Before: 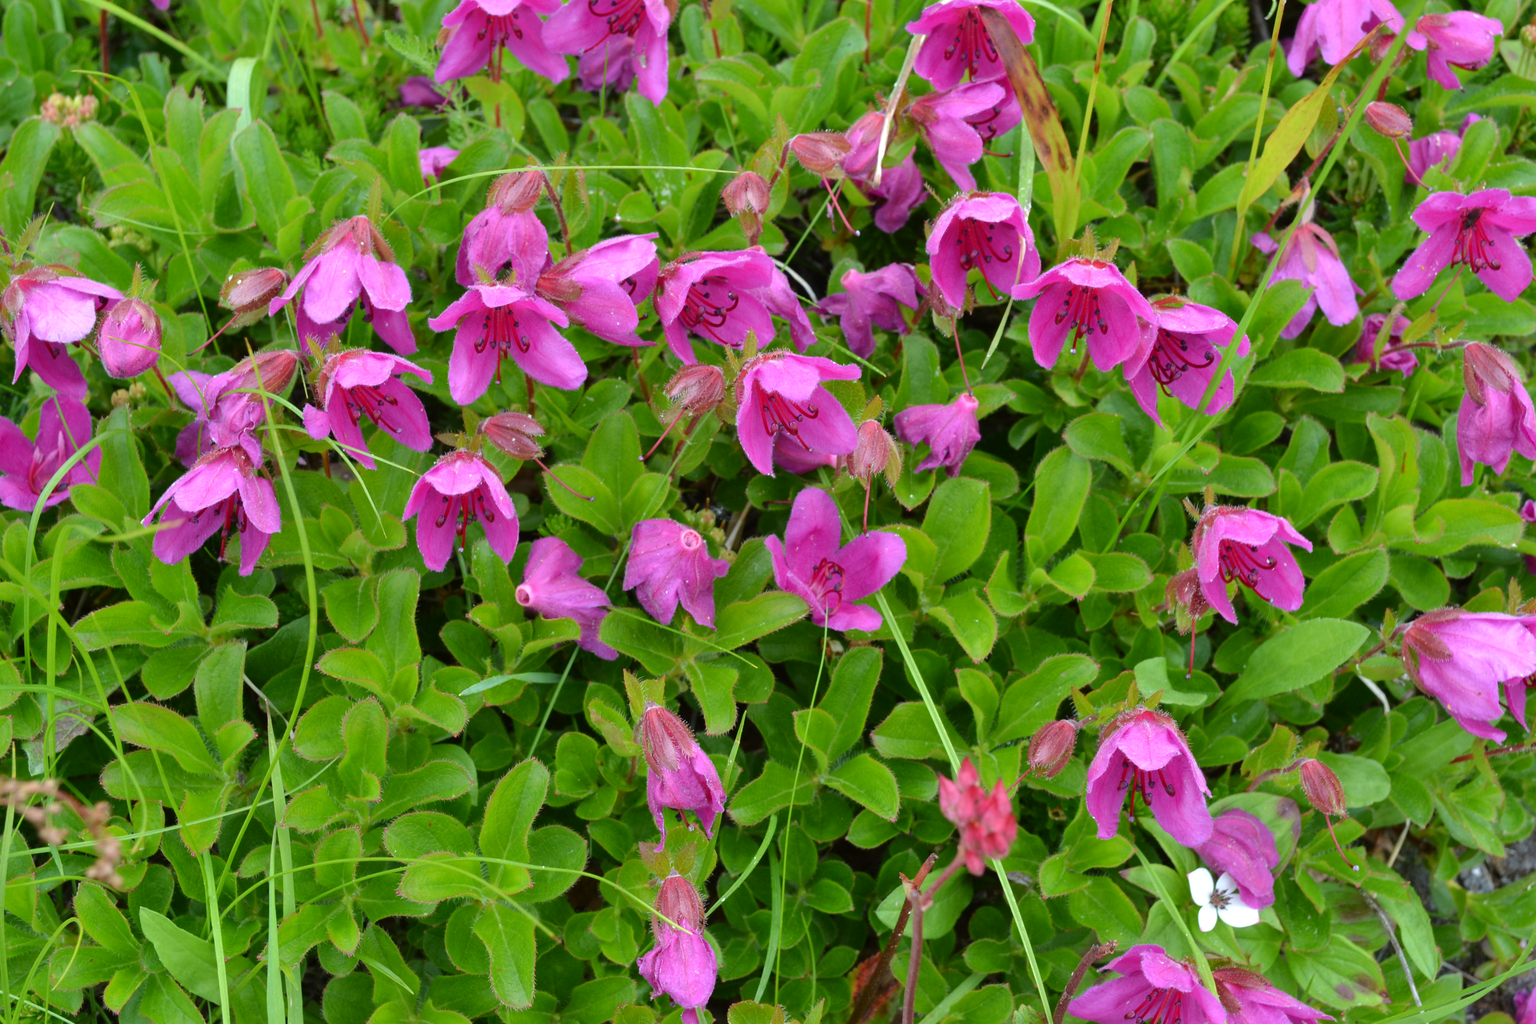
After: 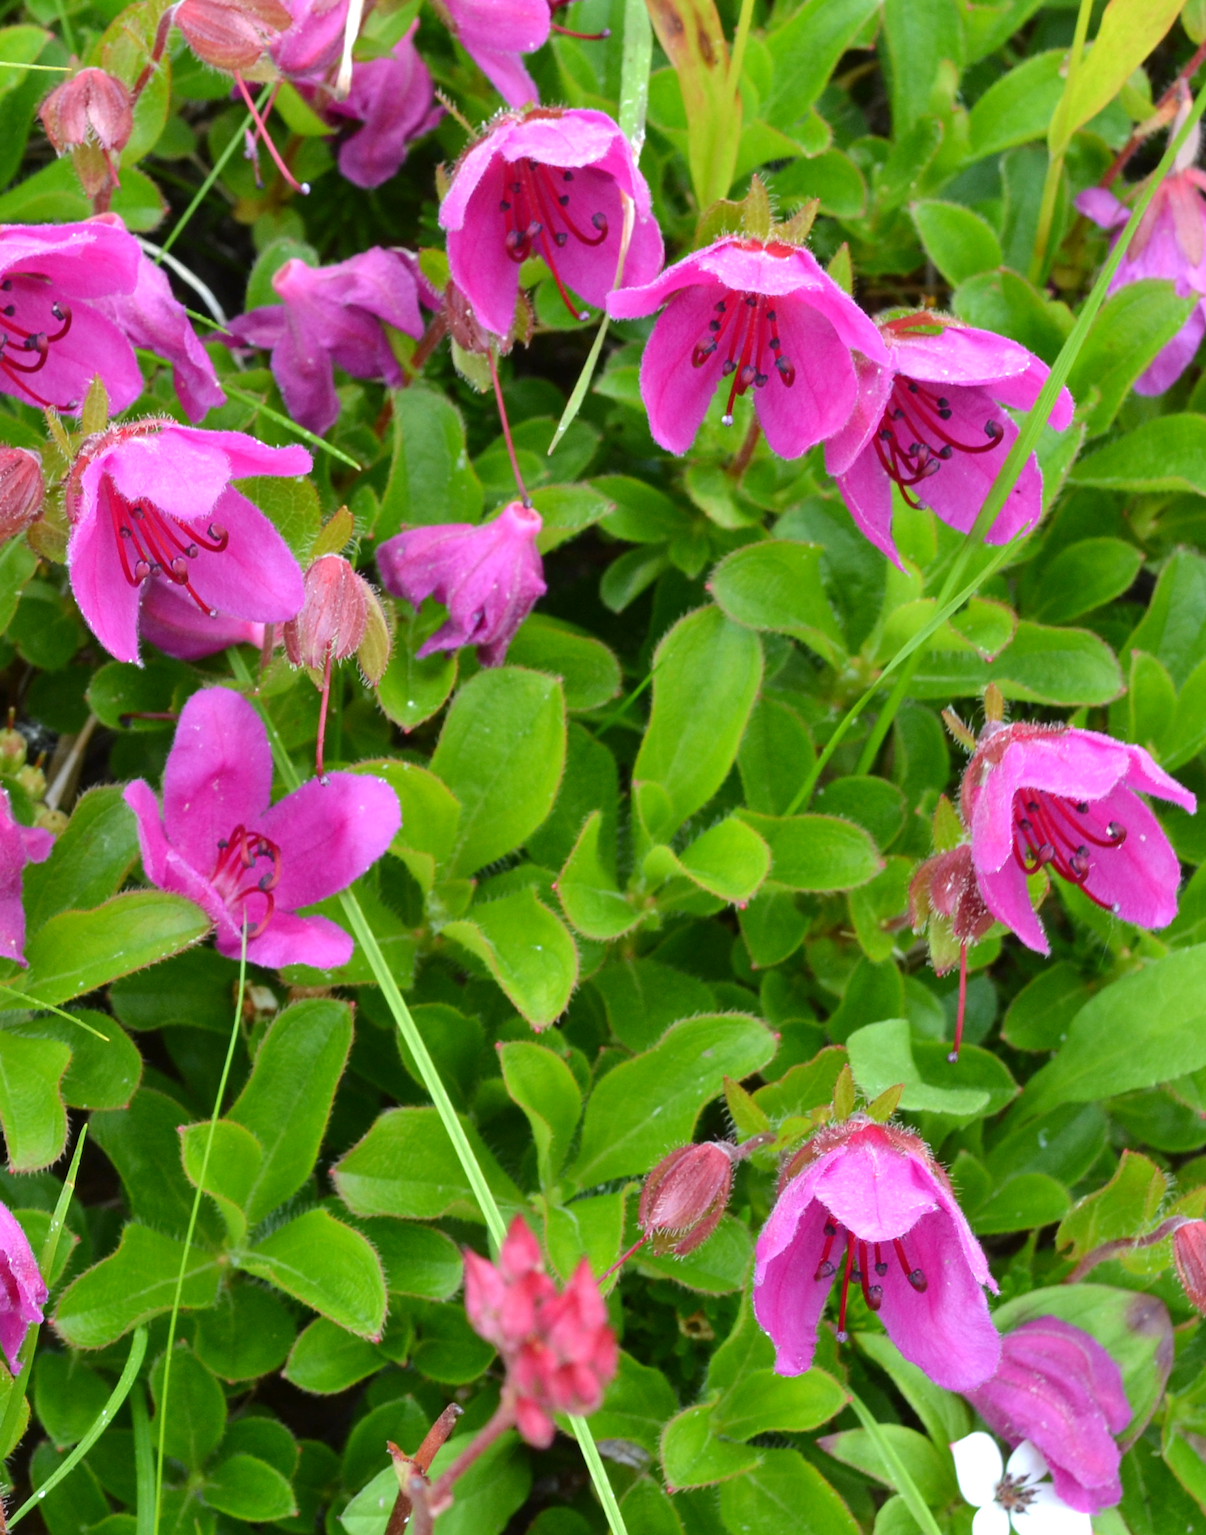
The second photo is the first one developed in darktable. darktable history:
crop: left 45.721%, top 13.393%, right 14.118%, bottom 10.01%
exposure: exposure 0.3 EV, compensate highlight preservation false
